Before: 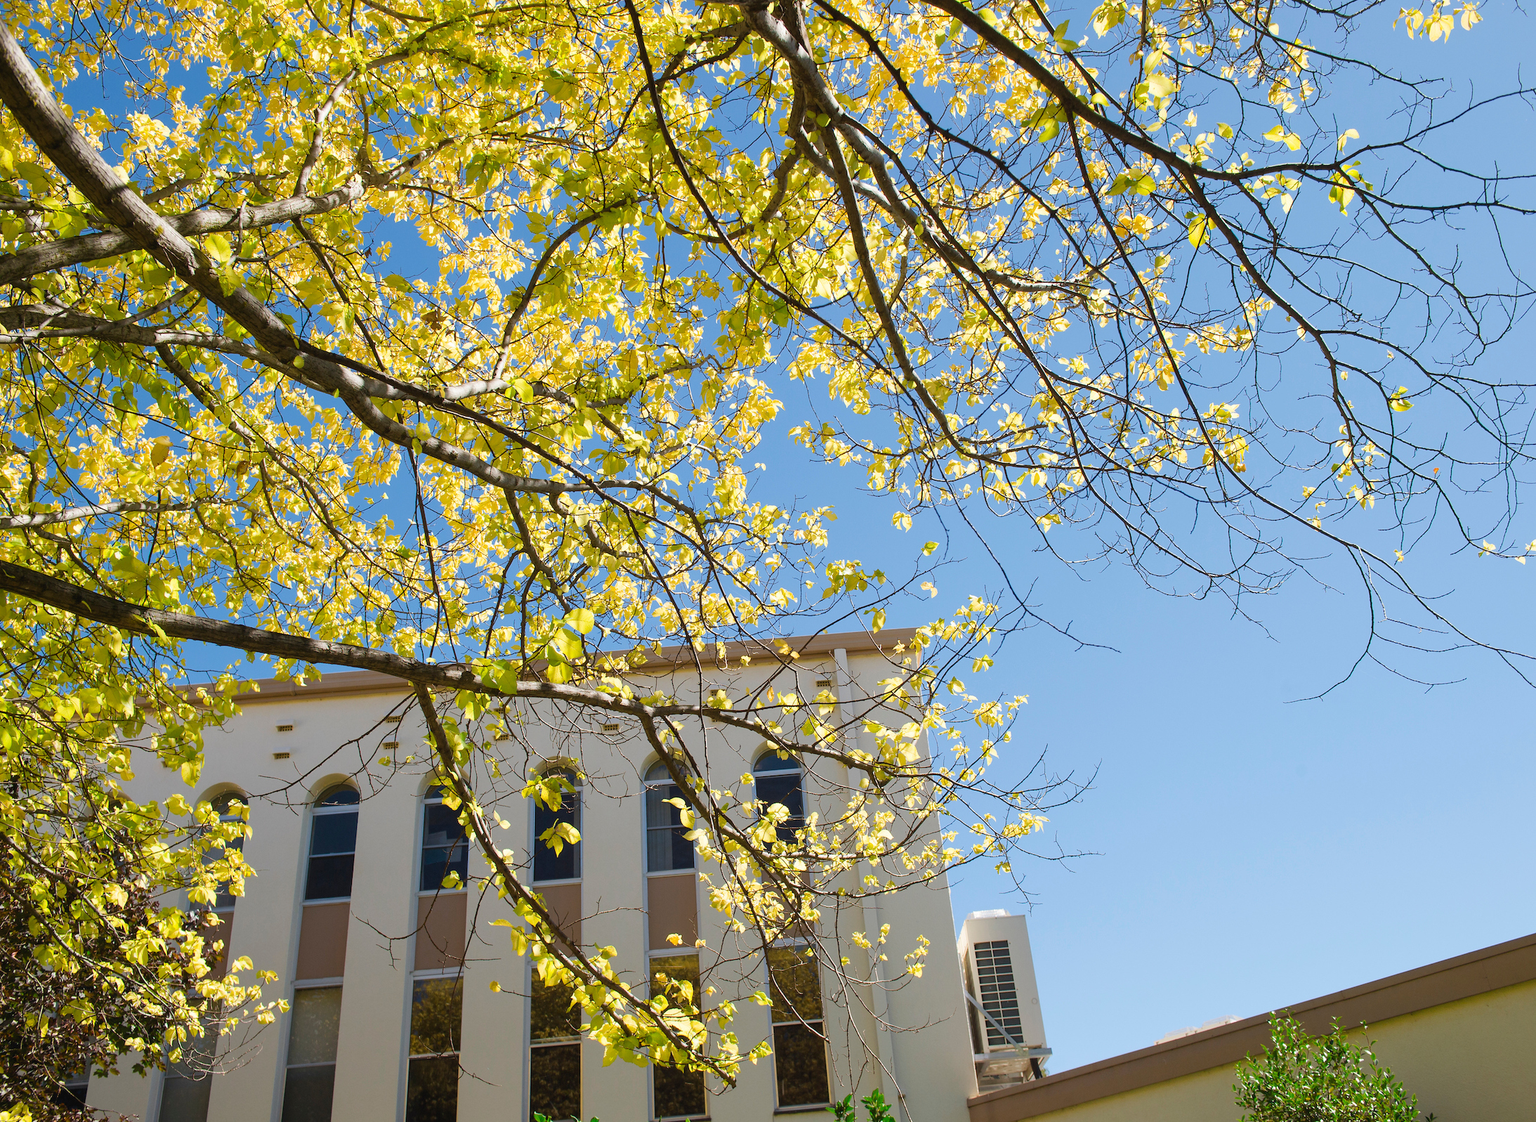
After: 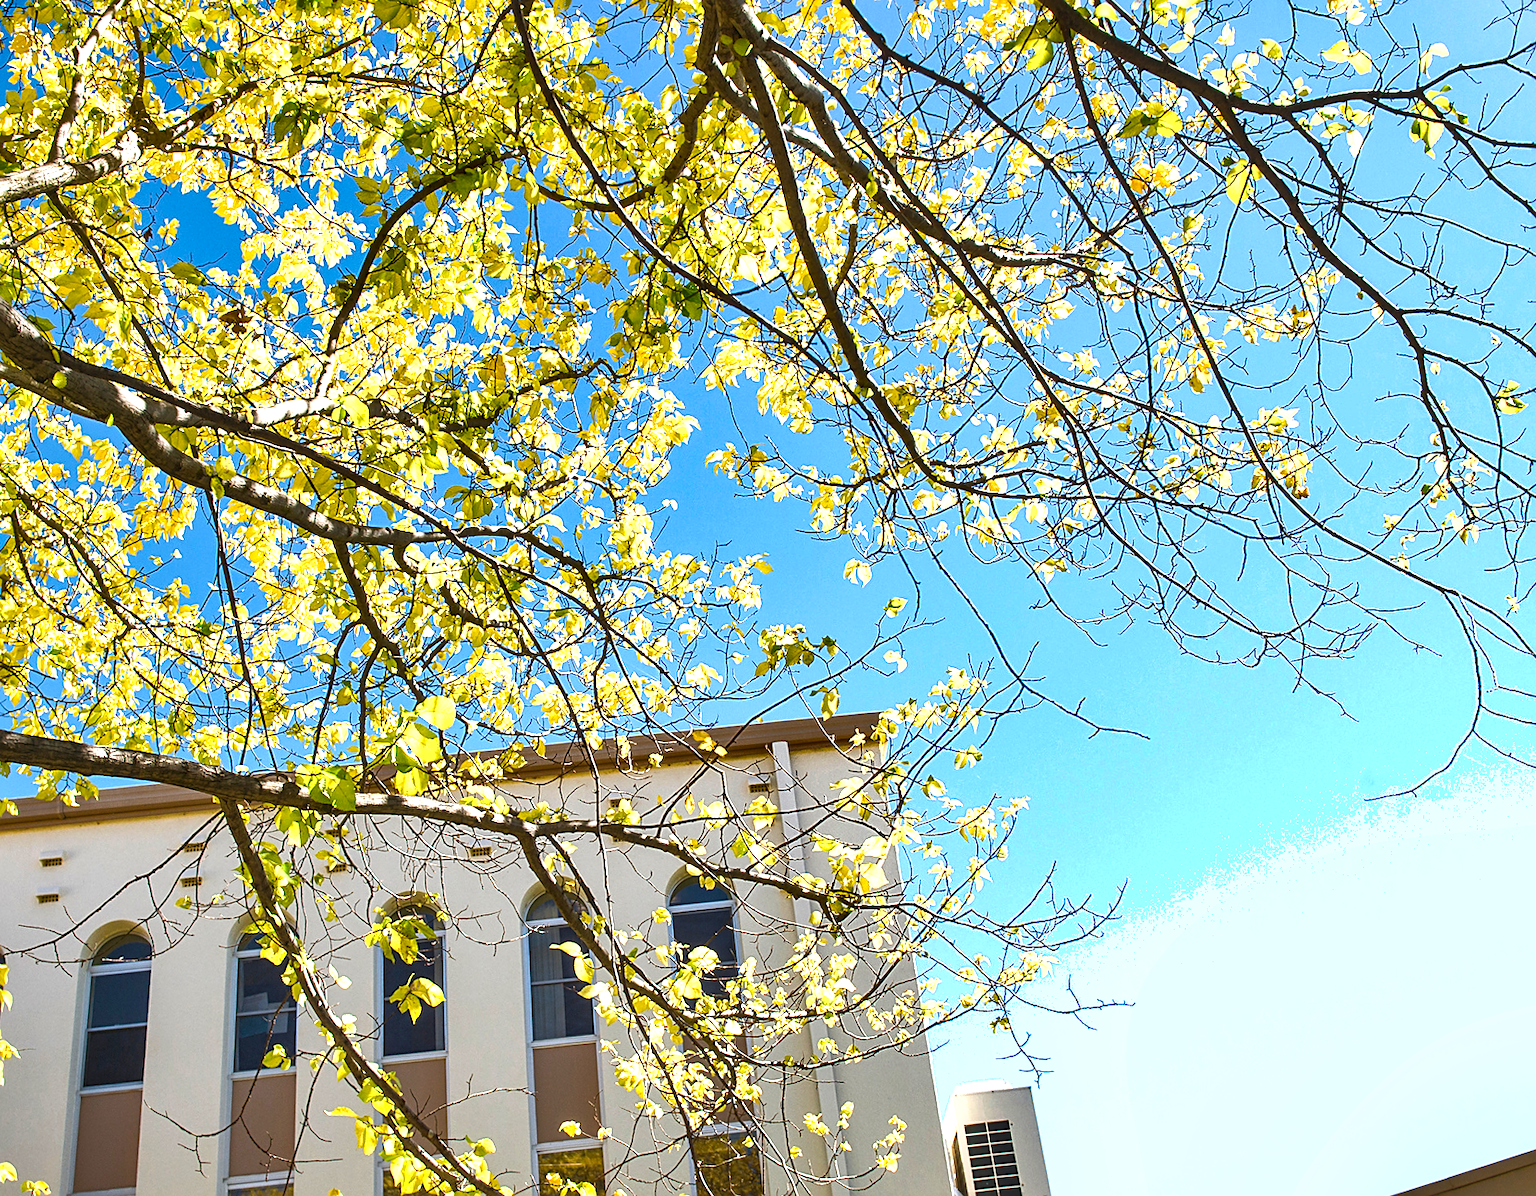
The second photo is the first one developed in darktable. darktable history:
crop: left 16.768%, top 8.653%, right 8.362%, bottom 12.485%
sharpen: on, module defaults
rotate and perspective: rotation -1.24°, automatic cropping off
exposure: black level correction 0, exposure 1 EV, compensate exposure bias true, compensate highlight preservation false
local contrast: on, module defaults
shadows and highlights: shadows 75, highlights -60.85, soften with gaussian
